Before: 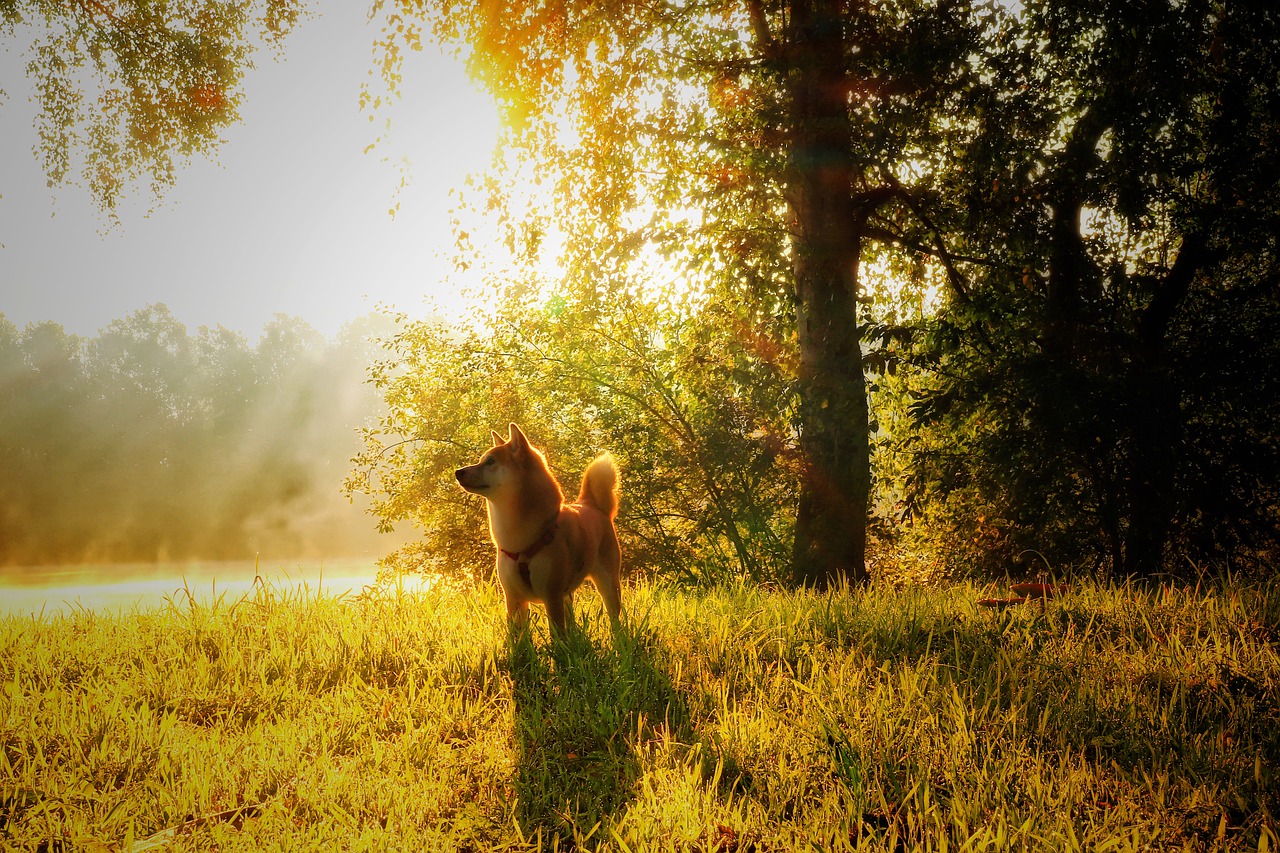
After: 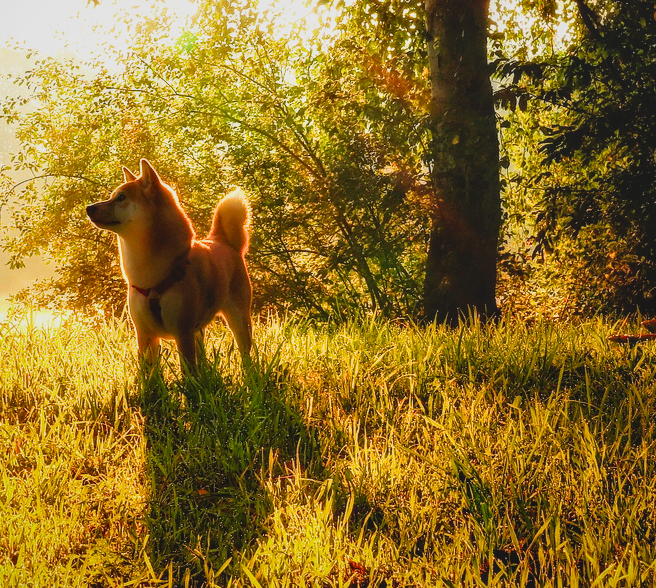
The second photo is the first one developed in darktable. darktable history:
contrast brightness saturation: contrast -0.198, saturation 0.188
local contrast: detail 130%
crop and rotate: left 28.901%, top 31.055%, right 19.842%
filmic rgb: black relative exposure -9.14 EV, white relative exposure 2.31 EV, threshold 5.98 EV, hardness 7.45, enable highlight reconstruction true
